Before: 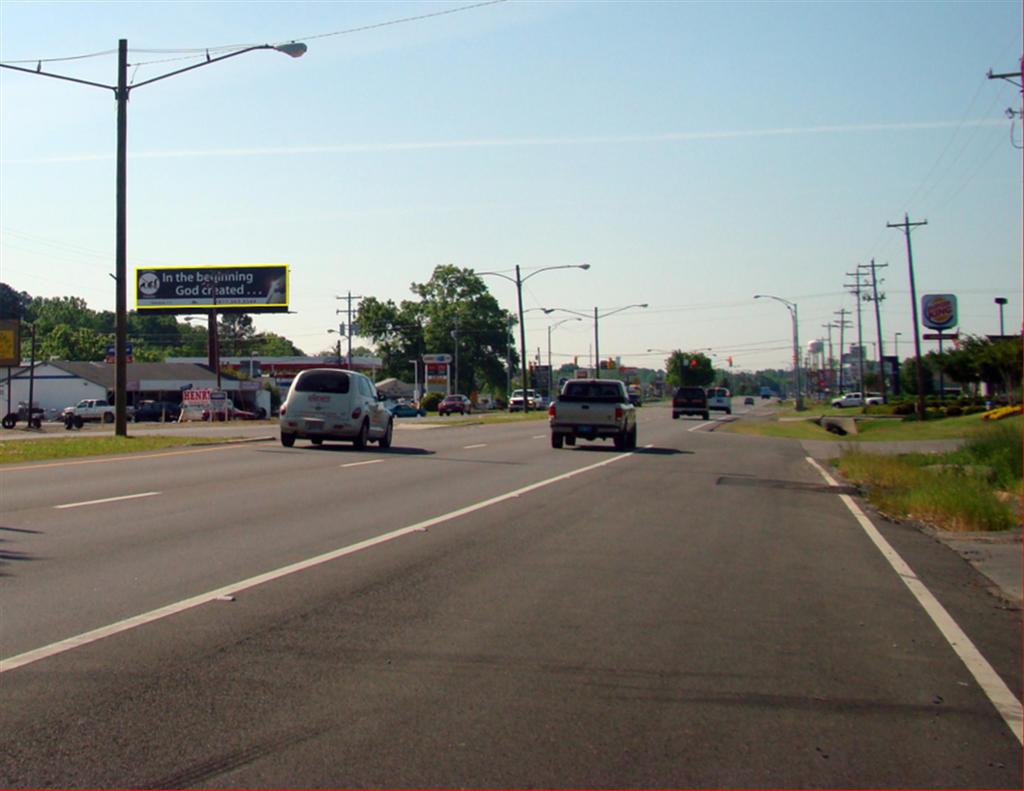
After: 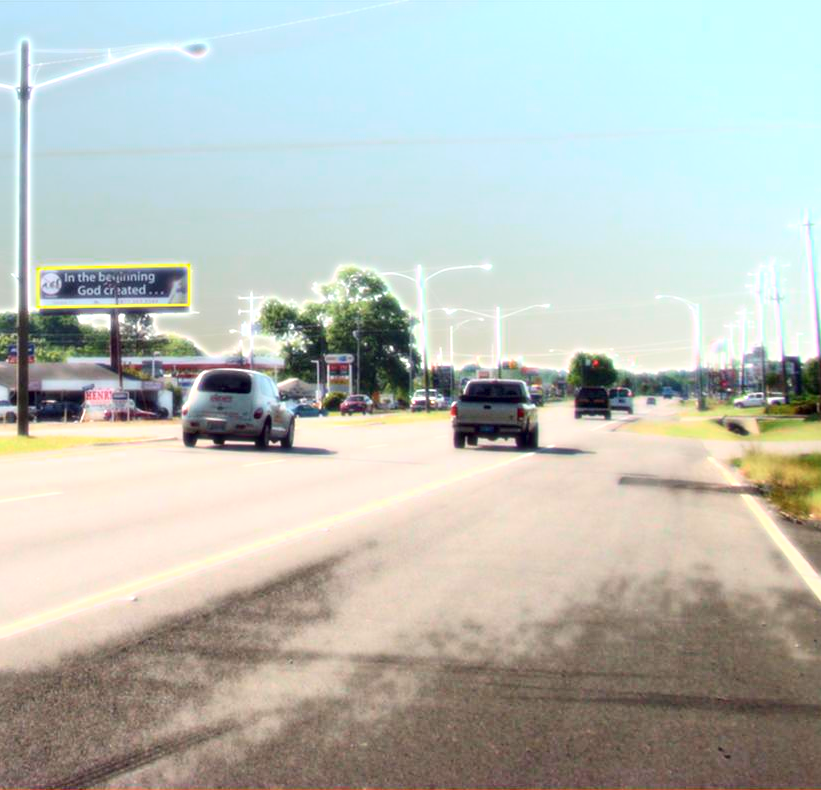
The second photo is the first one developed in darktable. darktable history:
crop and rotate: left 9.597%, right 10.195%
exposure: black level correction 0, exposure 1.379 EV, compensate exposure bias true, compensate highlight preservation false
bloom: size 0%, threshold 54.82%, strength 8.31%
local contrast: mode bilateral grid, contrast 25, coarseness 60, detail 151%, midtone range 0.2
